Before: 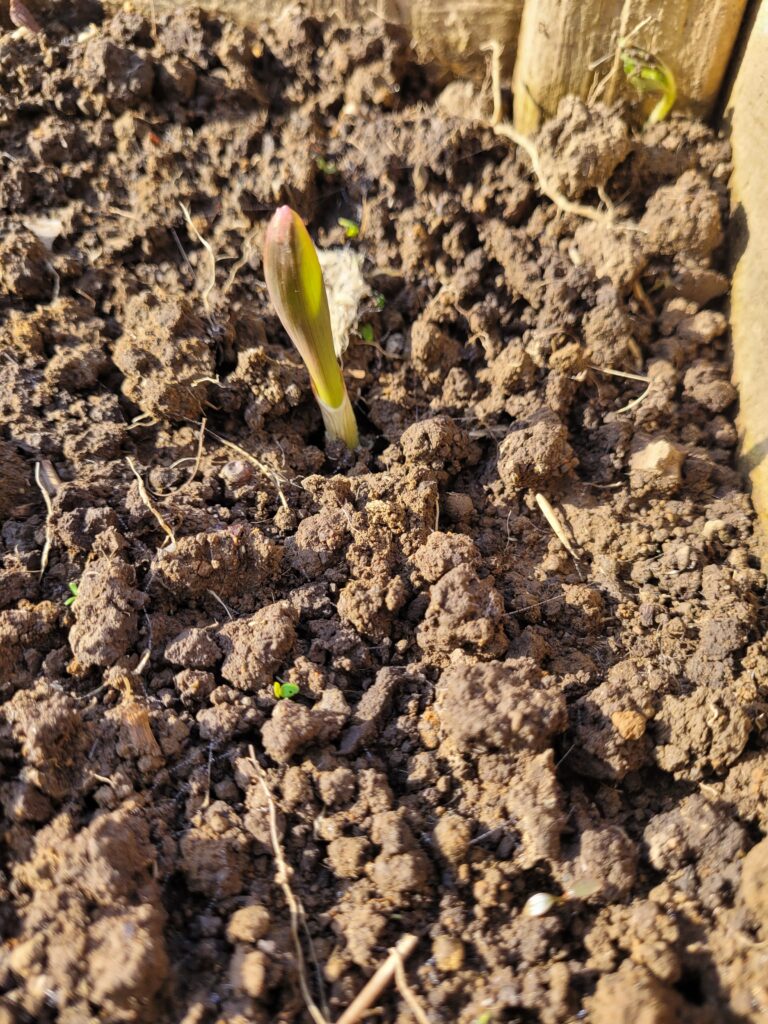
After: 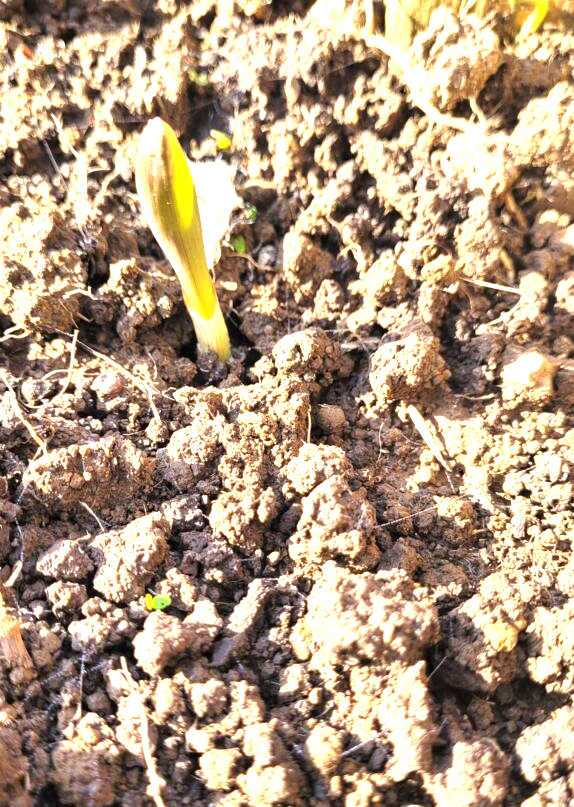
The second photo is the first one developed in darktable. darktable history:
crop: left 16.768%, top 8.653%, right 8.362%, bottom 12.485%
exposure: black level correction 0, exposure 1.675 EV, compensate exposure bias true, compensate highlight preservation false
